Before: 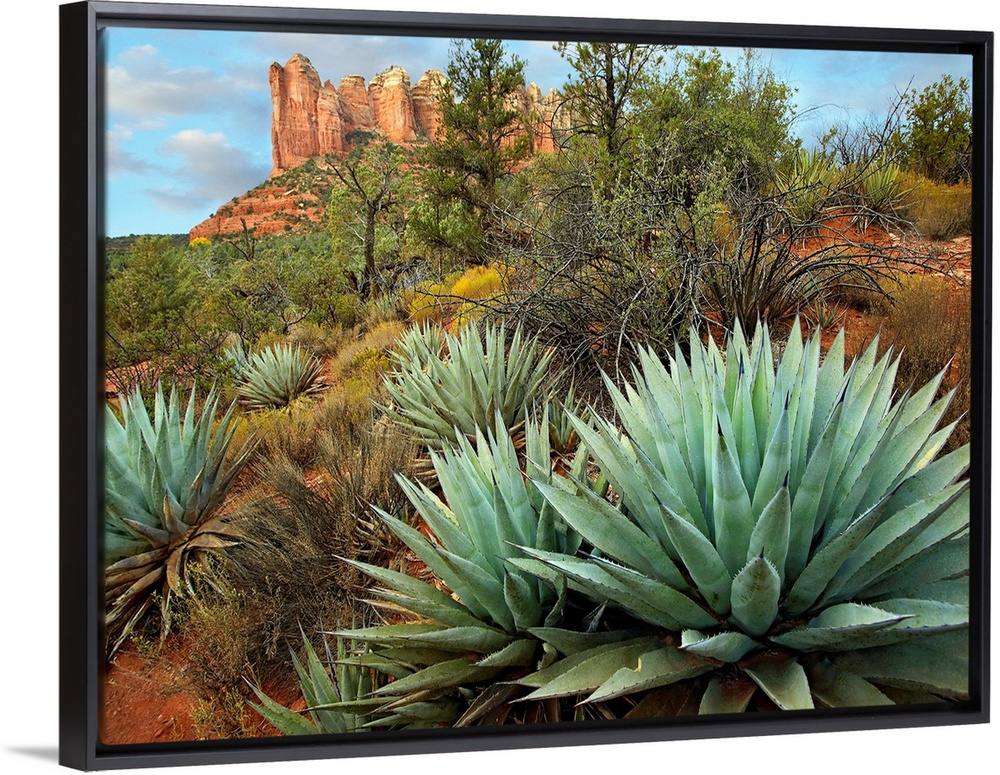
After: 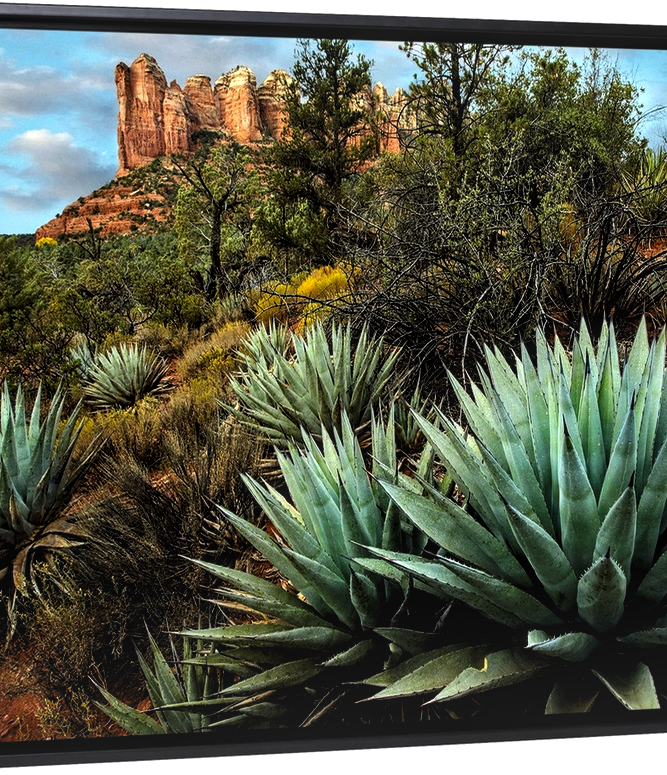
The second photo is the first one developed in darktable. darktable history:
crop and rotate: left 15.446%, right 17.836%
levels: levels [0.101, 0.578, 0.953]
local contrast: on, module defaults
contrast brightness saturation: contrast 0.13, brightness -0.05, saturation 0.16
